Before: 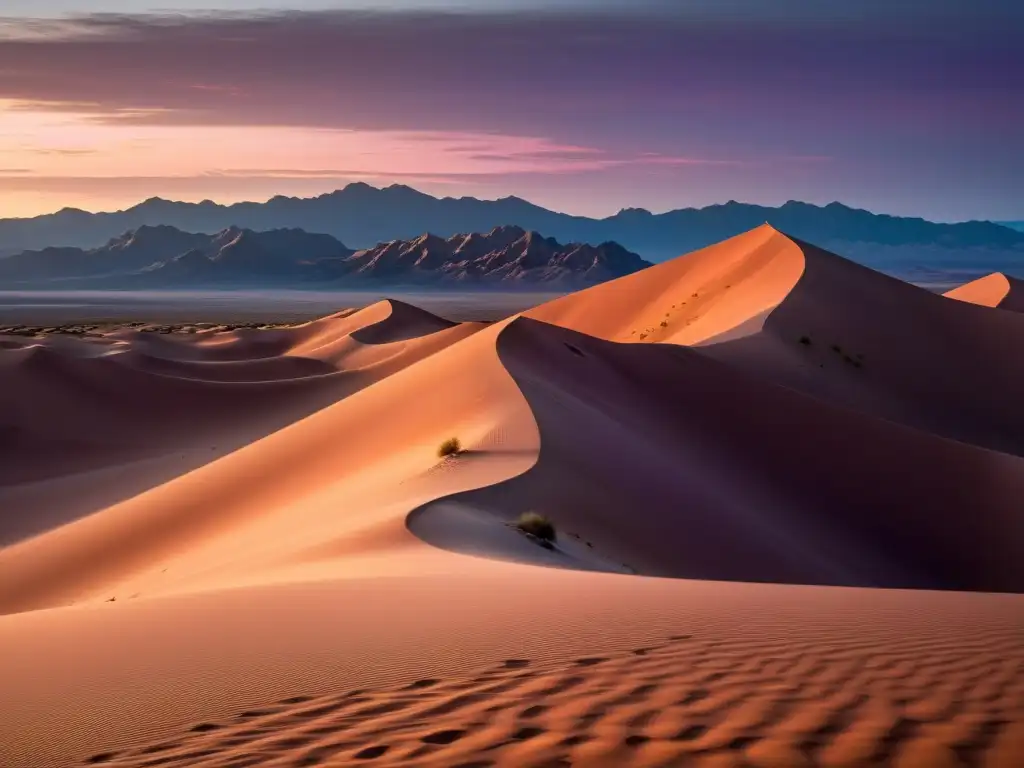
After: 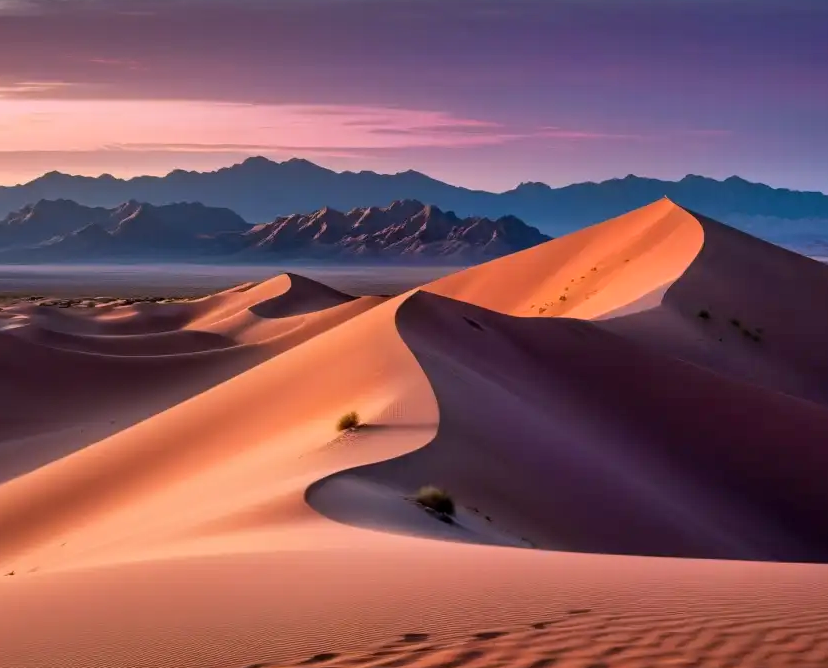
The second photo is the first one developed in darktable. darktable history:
crop: left 9.929%, top 3.475%, right 9.188%, bottom 9.529%
white balance: red 1.05, blue 1.072
shadows and highlights: soften with gaussian
exposure: black level correction 0.001, exposure -0.125 EV, compensate exposure bias true, compensate highlight preservation false
